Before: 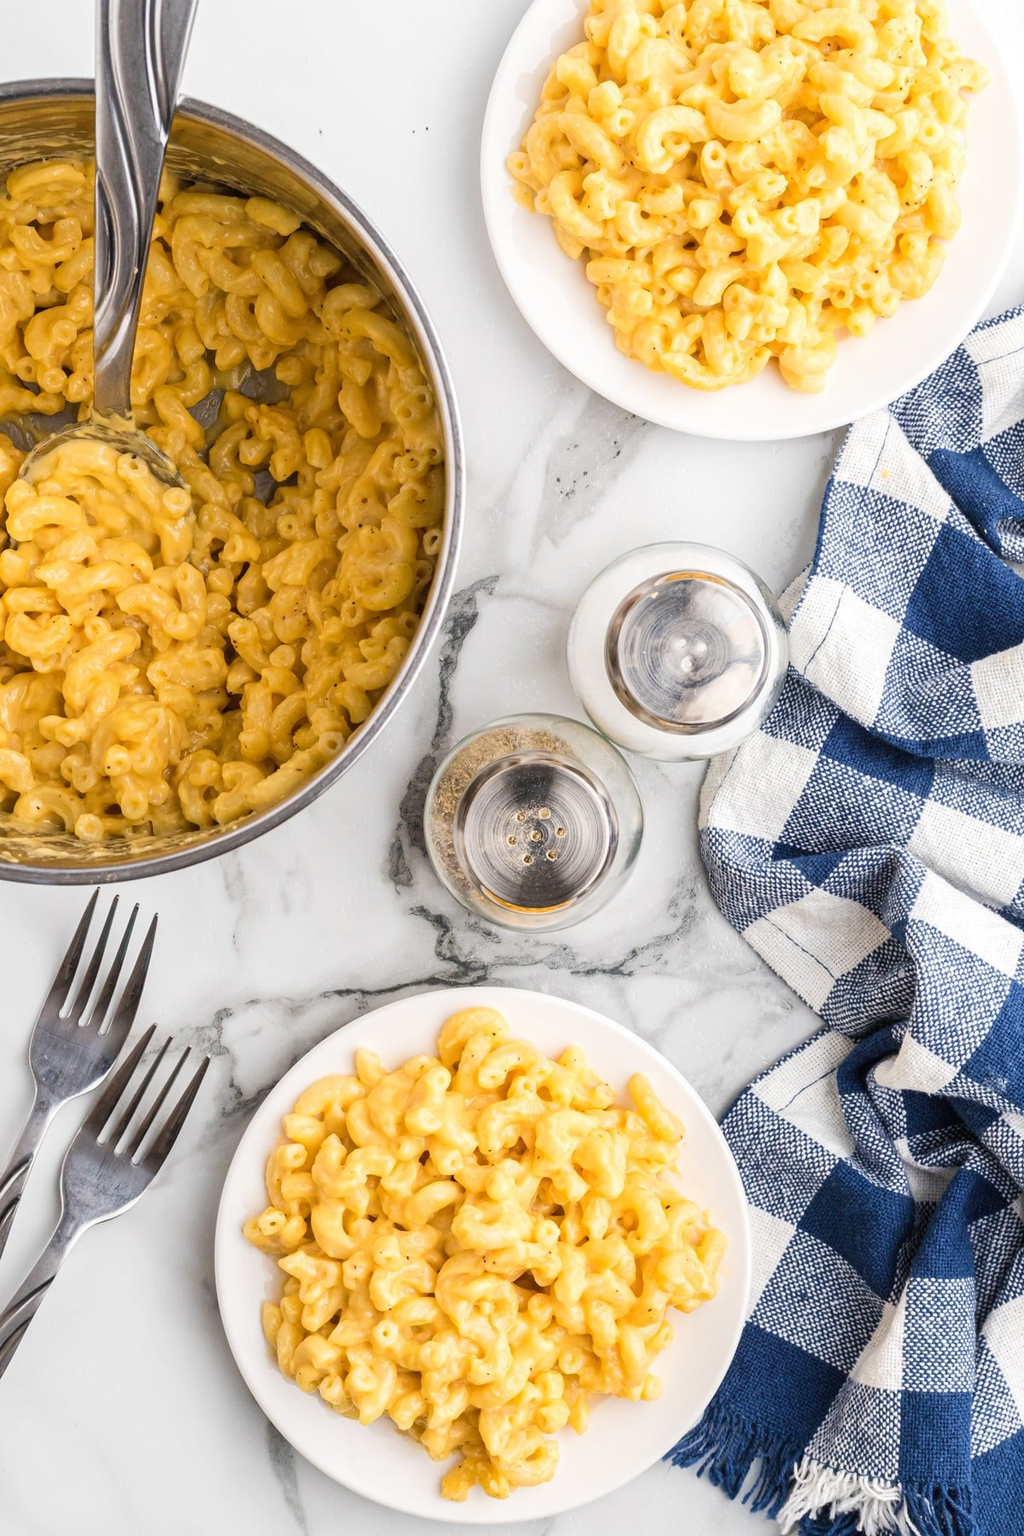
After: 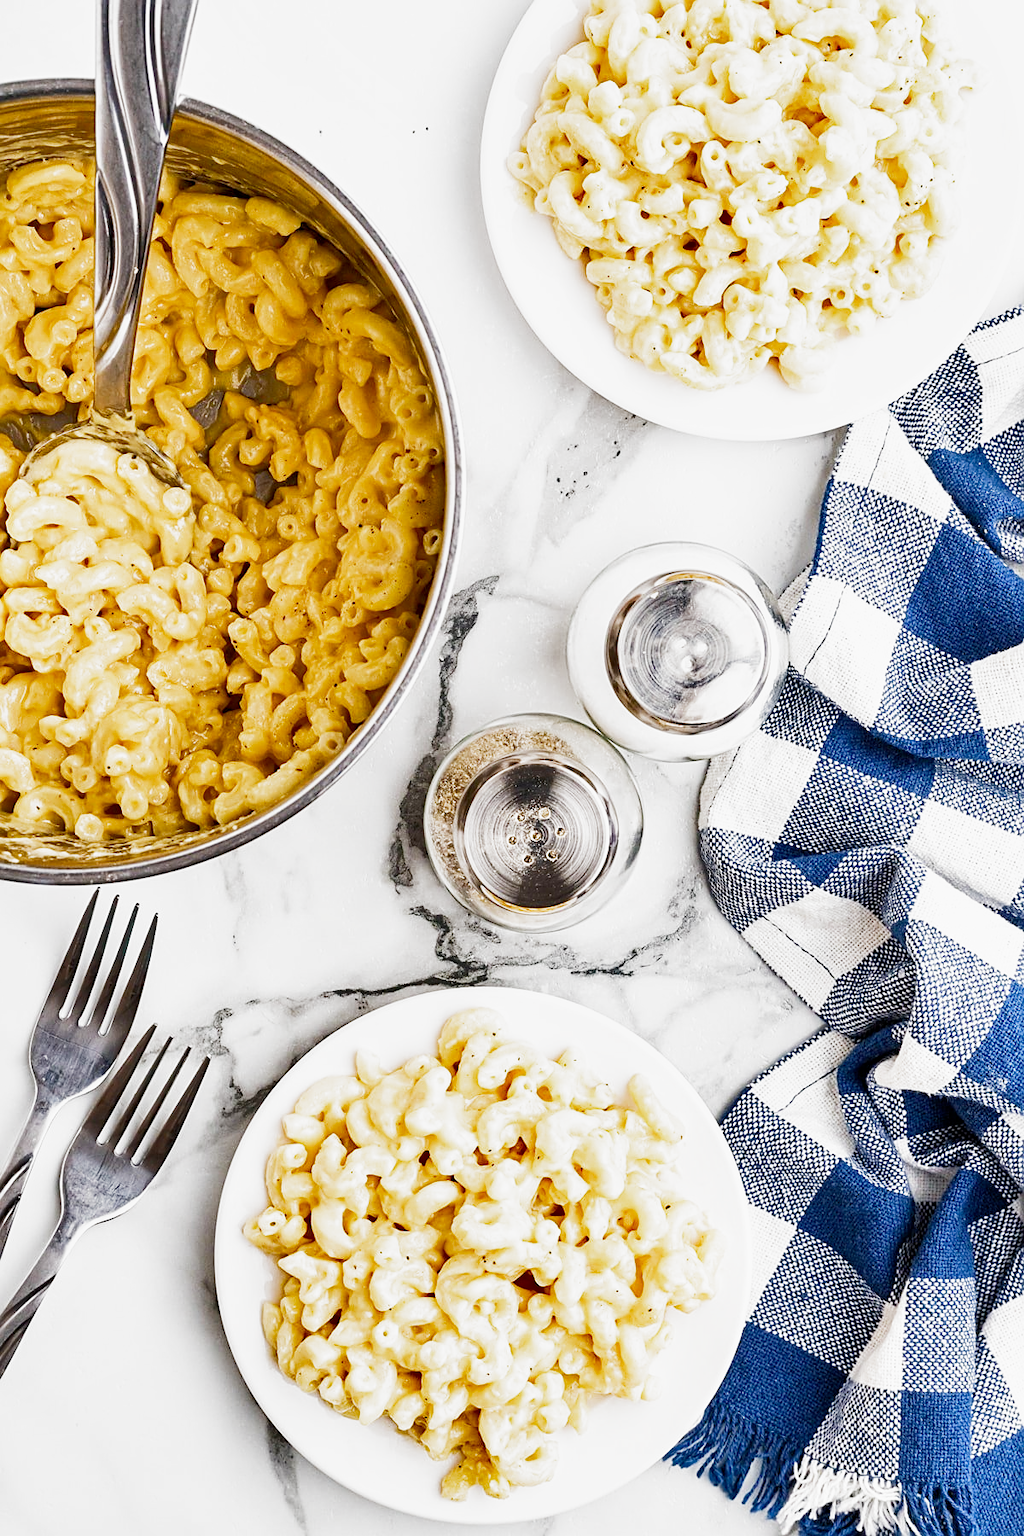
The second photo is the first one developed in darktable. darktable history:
exposure: exposure 0.922 EV, compensate exposure bias true, compensate highlight preservation false
filmic rgb: middle gray luminance 9.28%, black relative exposure -10.57 EV, white relative exposure 3.44 EV, target black luminance 0%, hardness 5.96, latitude 59.47%, contrast 1.088, highlights saturation mix 3.83%, shadows ↔ highlights balance 28.56%, preserve chrominance no, color science v5 (2021)
sharpen: amount 0.495
shadows and highlights: shadows 43.59, white point adjustment -1.52, soften with gaussian
